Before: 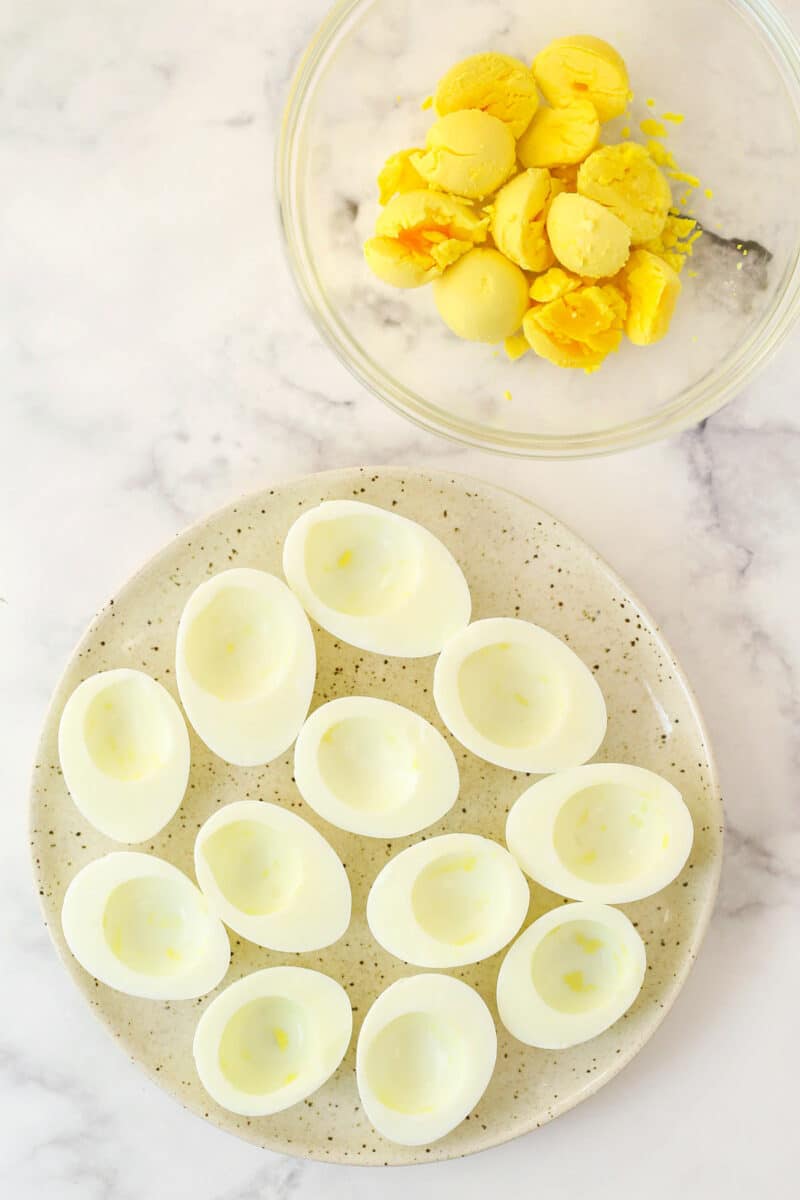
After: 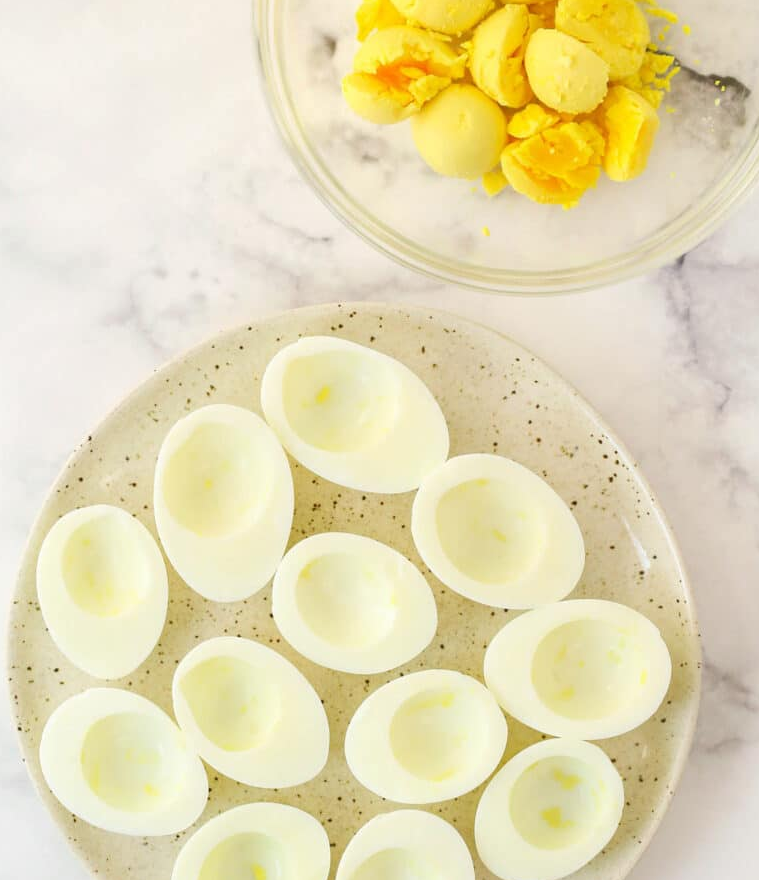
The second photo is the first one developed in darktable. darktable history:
crop and rotate: left 2.781%, top 13.69%, right 2.225%, bottom 12.895%
